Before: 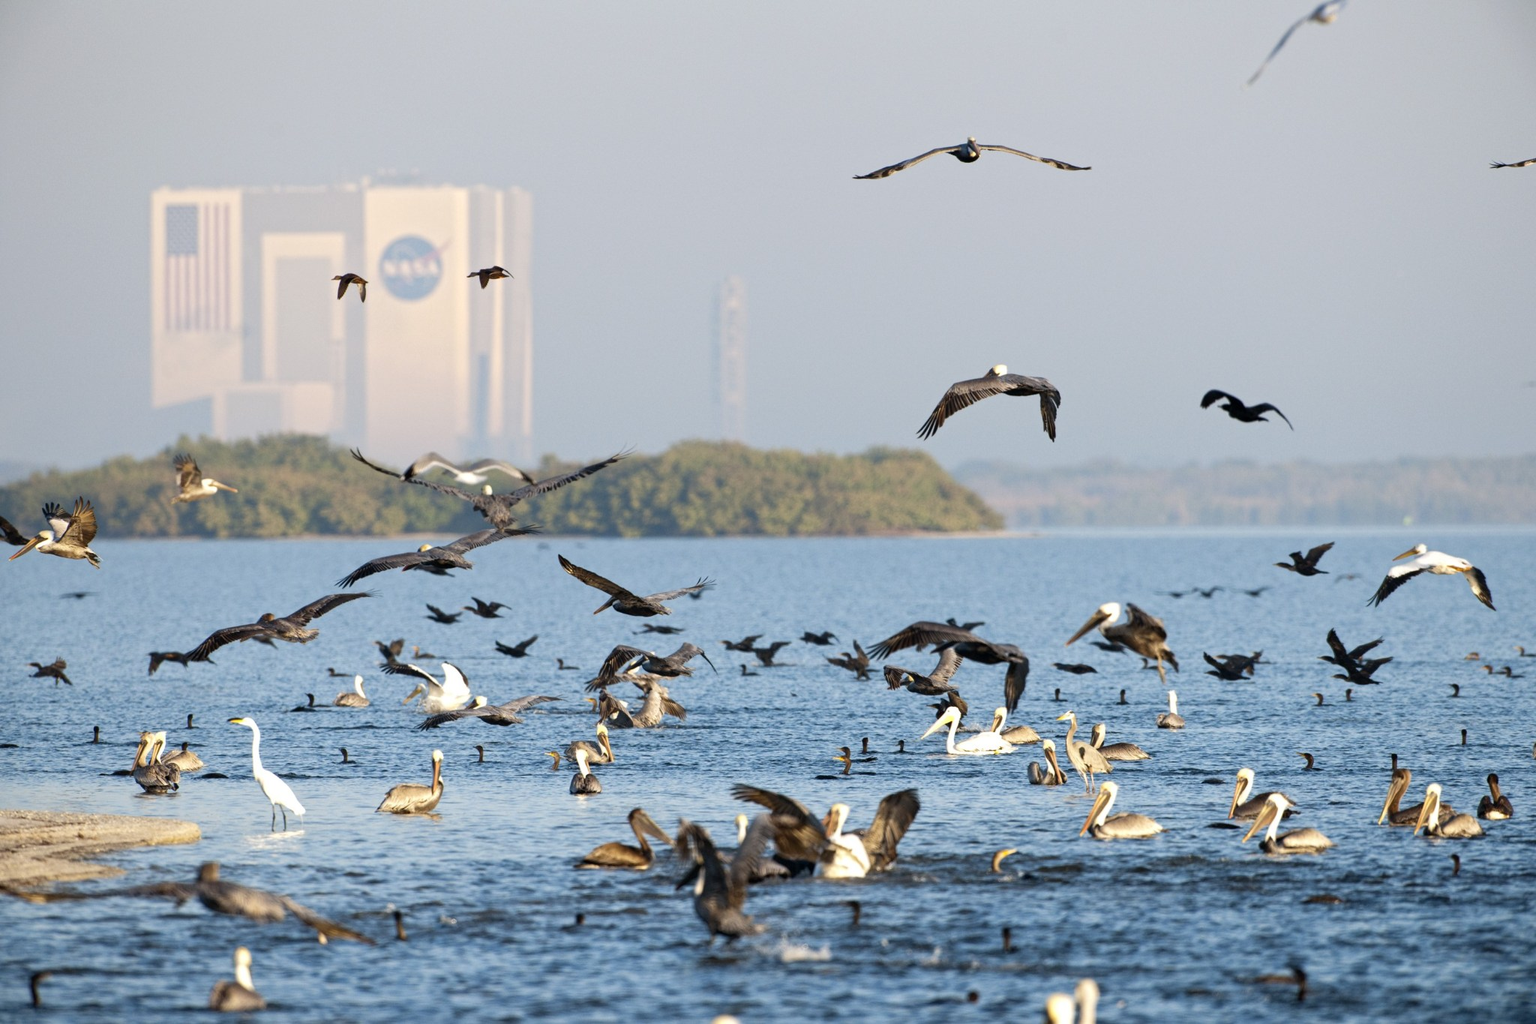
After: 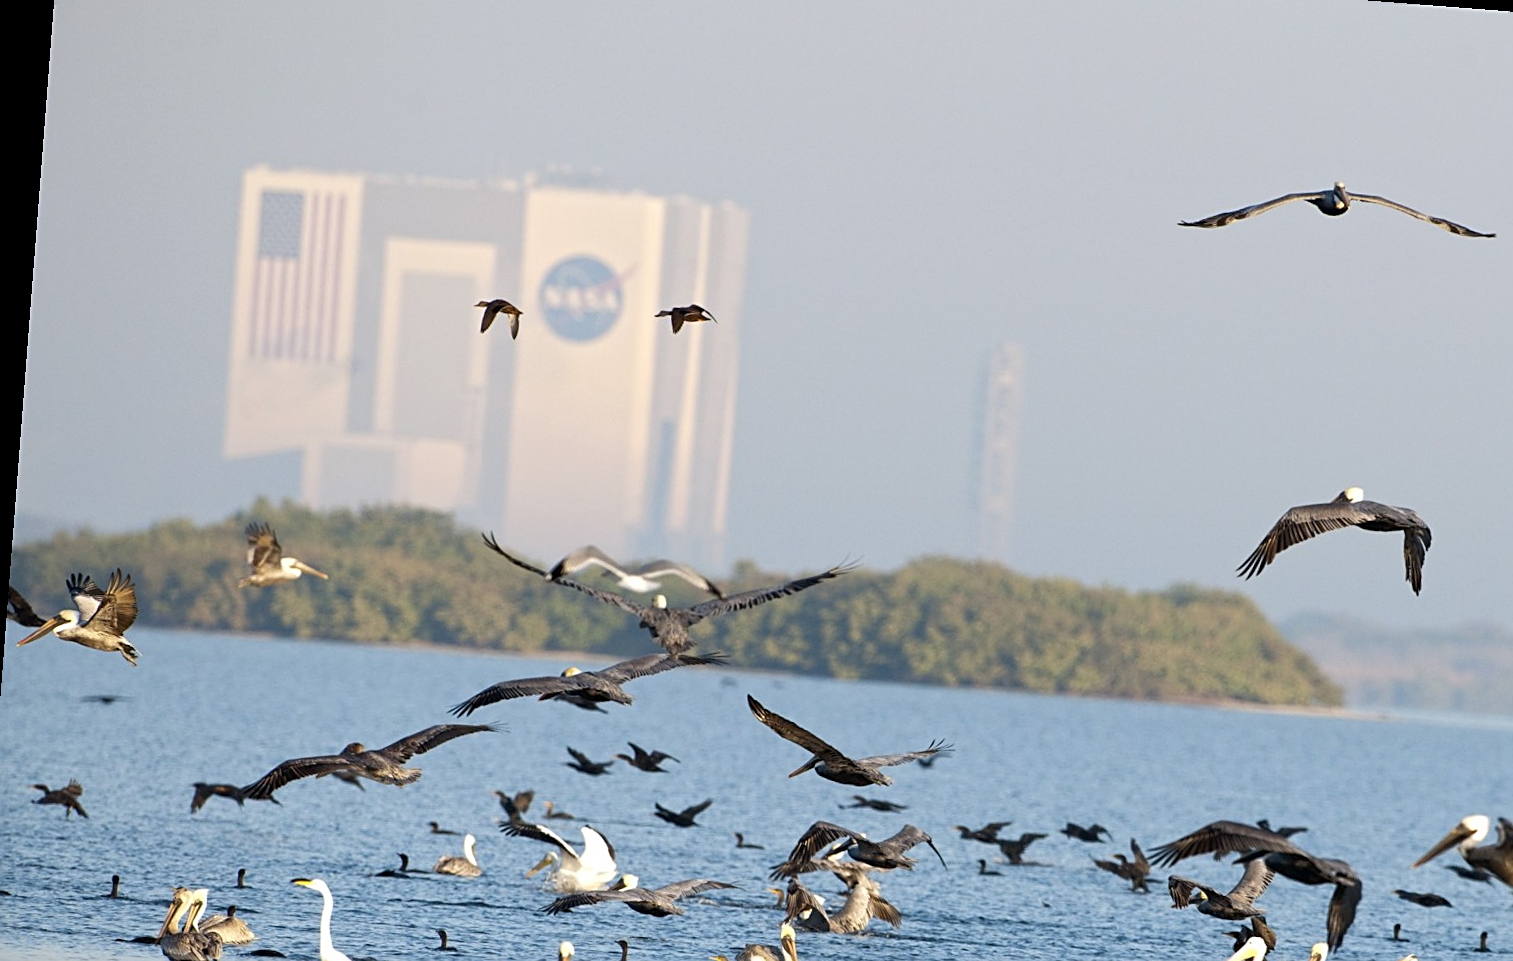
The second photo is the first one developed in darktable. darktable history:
crop and rotate: angle -4.42°, left 1.986%, top 6.636%, right 27.512%, bottom 30.053%
sharpen: on, module defaults
